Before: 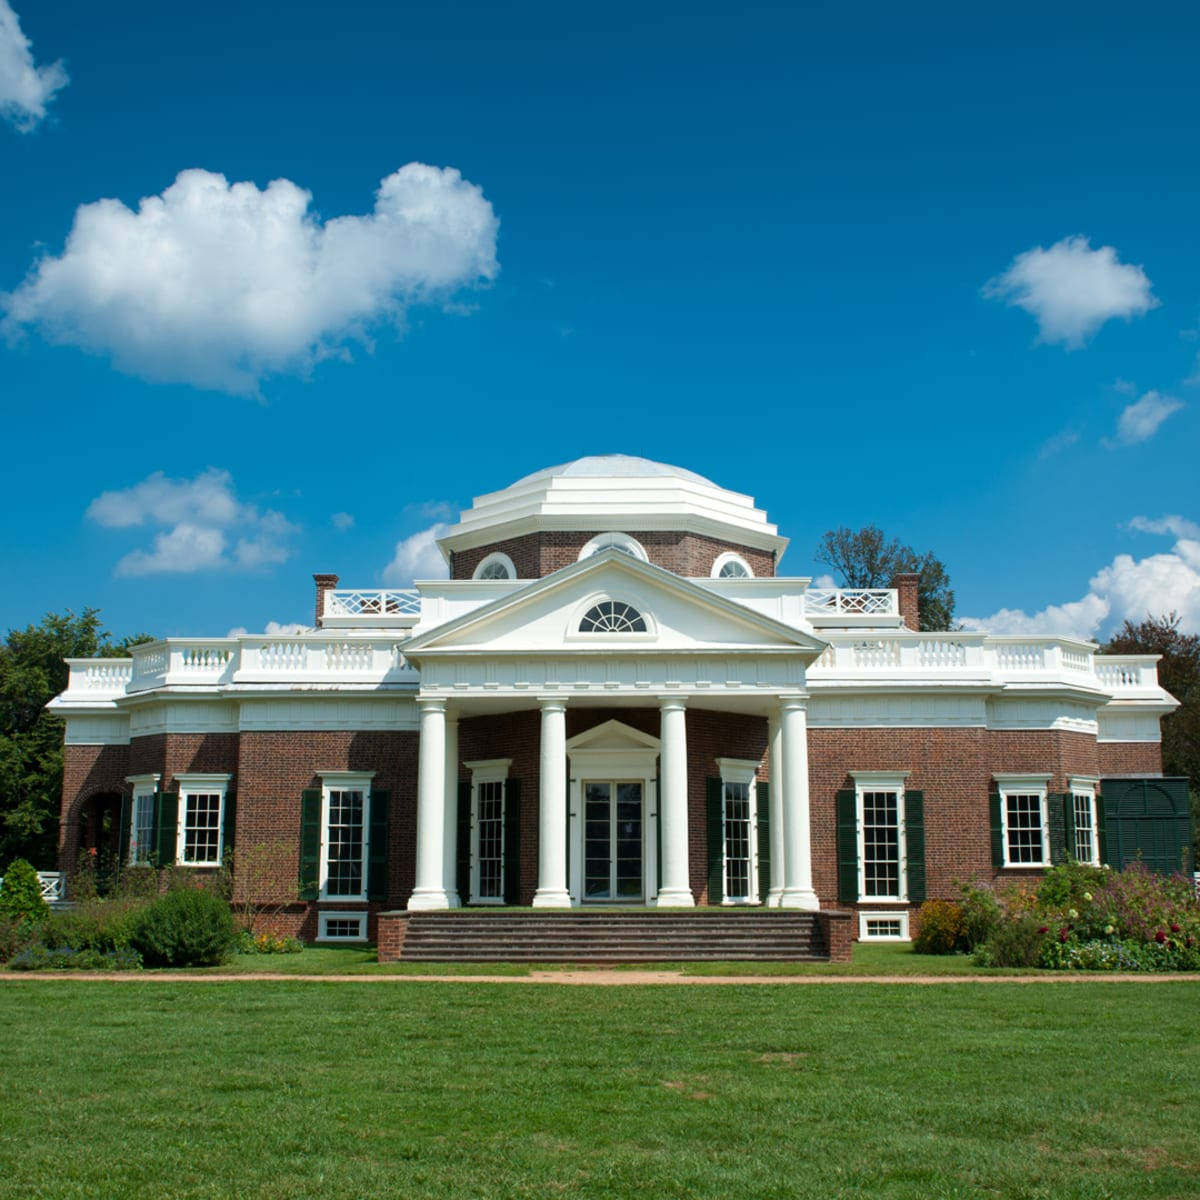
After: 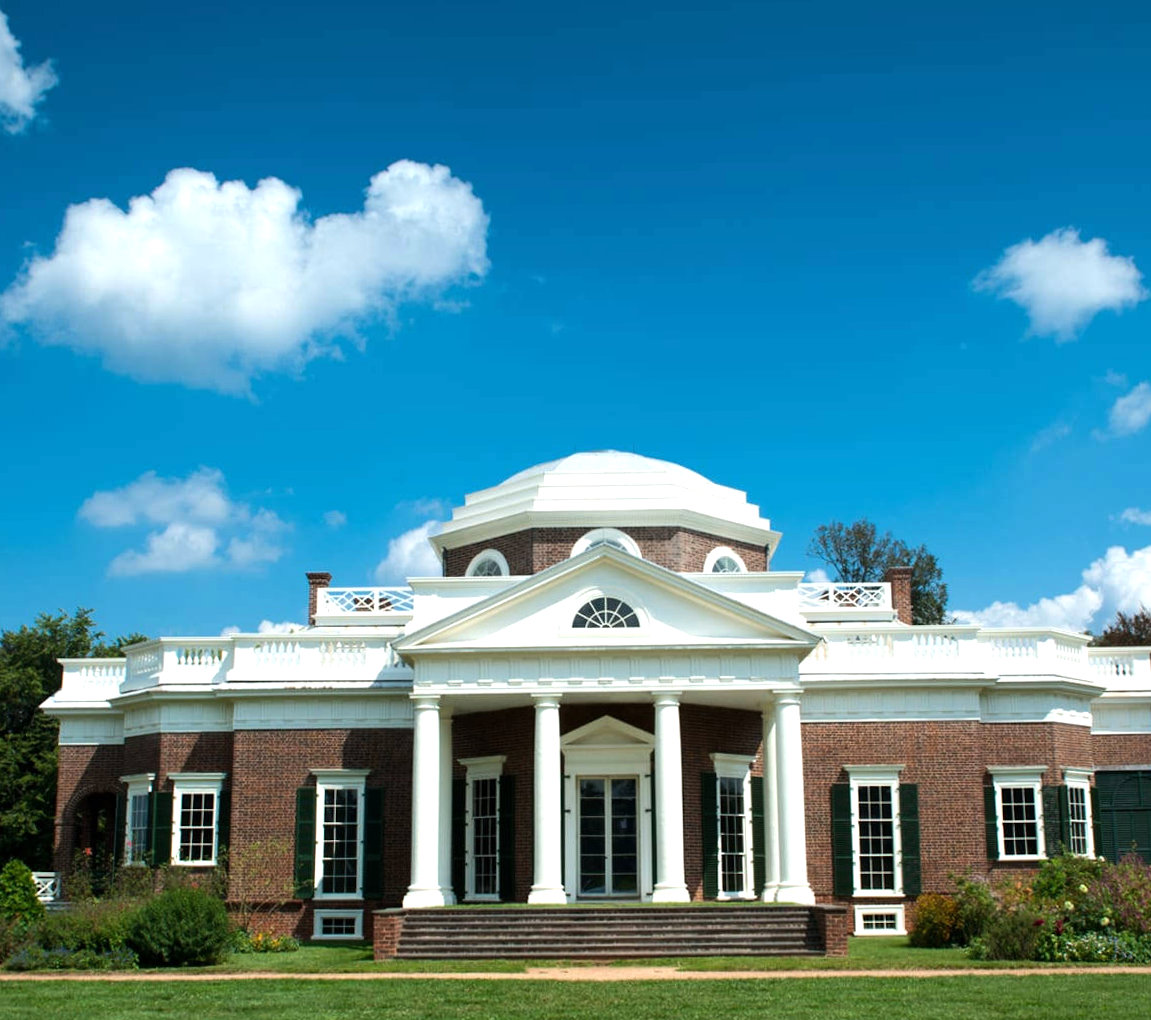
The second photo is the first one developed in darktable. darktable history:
exposure: exposure 0.169 EV, compensate highlight preservation false
crop and rotate: angle 0.459°, left 0.27%, right 3.024%, bottom 14.297%
tone equalizer: -8 EV -0.401 EV, -7 EV -0.425 EV, -6 EV -0.346 EV, -5 EV -0.187 EV, -3 EV 0.224 EV, -2 EV 0.325 EV, -1 EV 0.364 EV, +0 EV 0.412 EV, edges refinement/feathering 500, mask exposure compensation -1.57 EV, preserve details no
